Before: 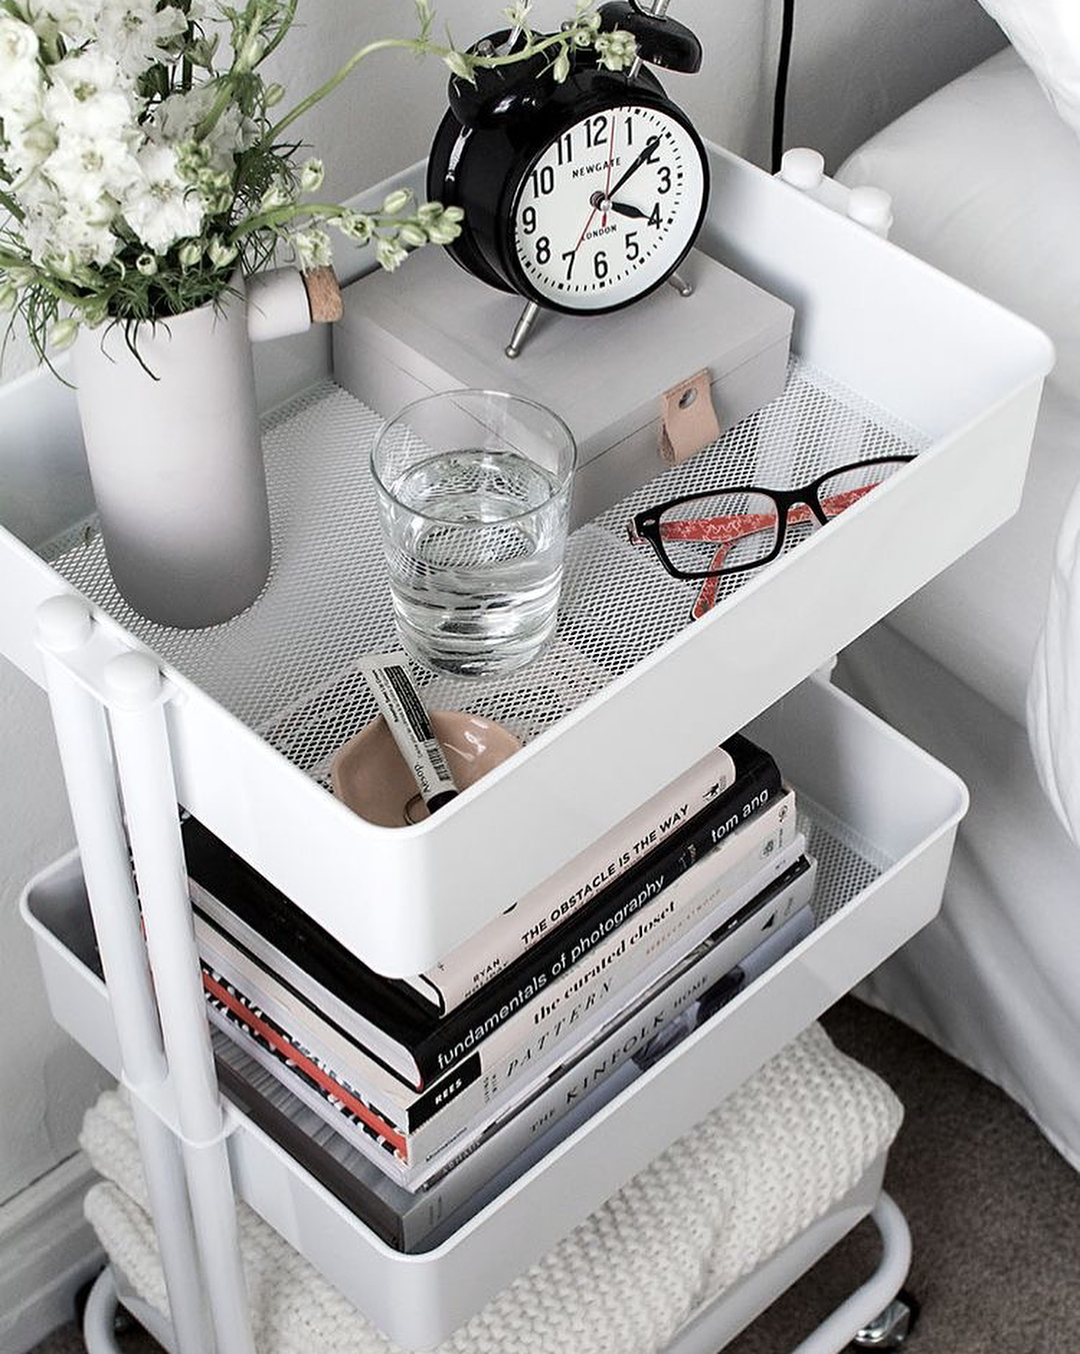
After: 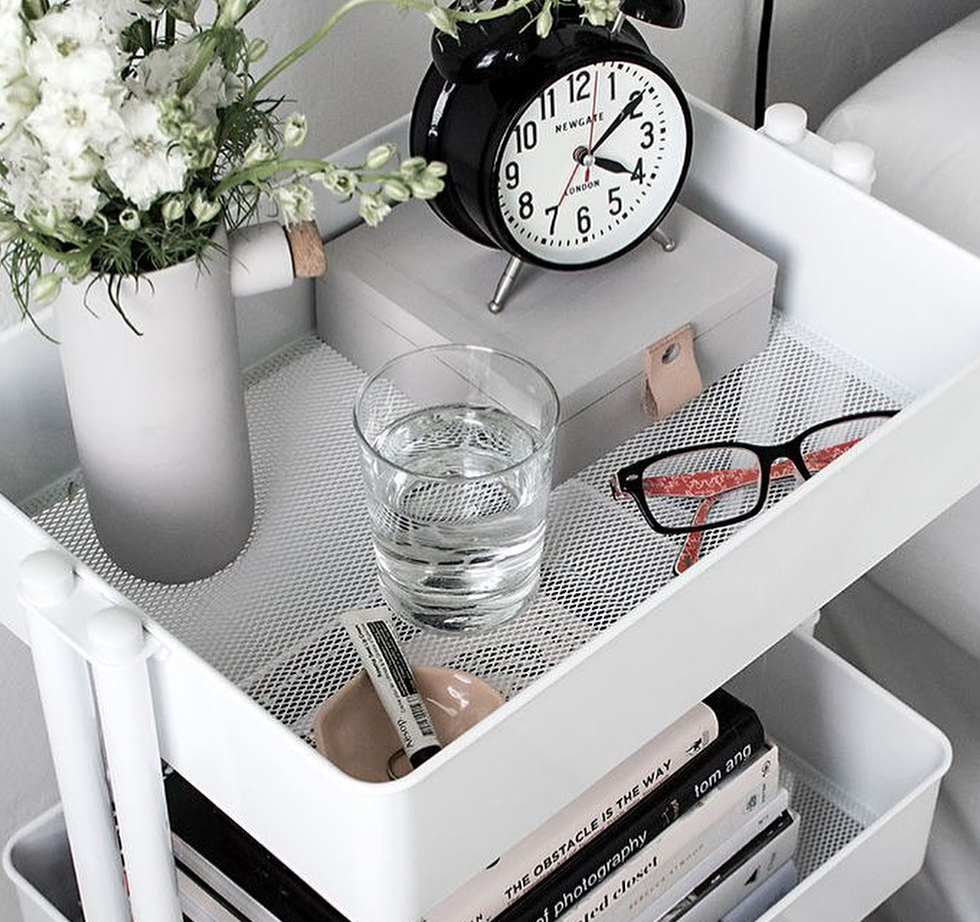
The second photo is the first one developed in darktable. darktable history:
crop: left 1.619%, top 3.382%, right 7.612%, bottom 28.467%
